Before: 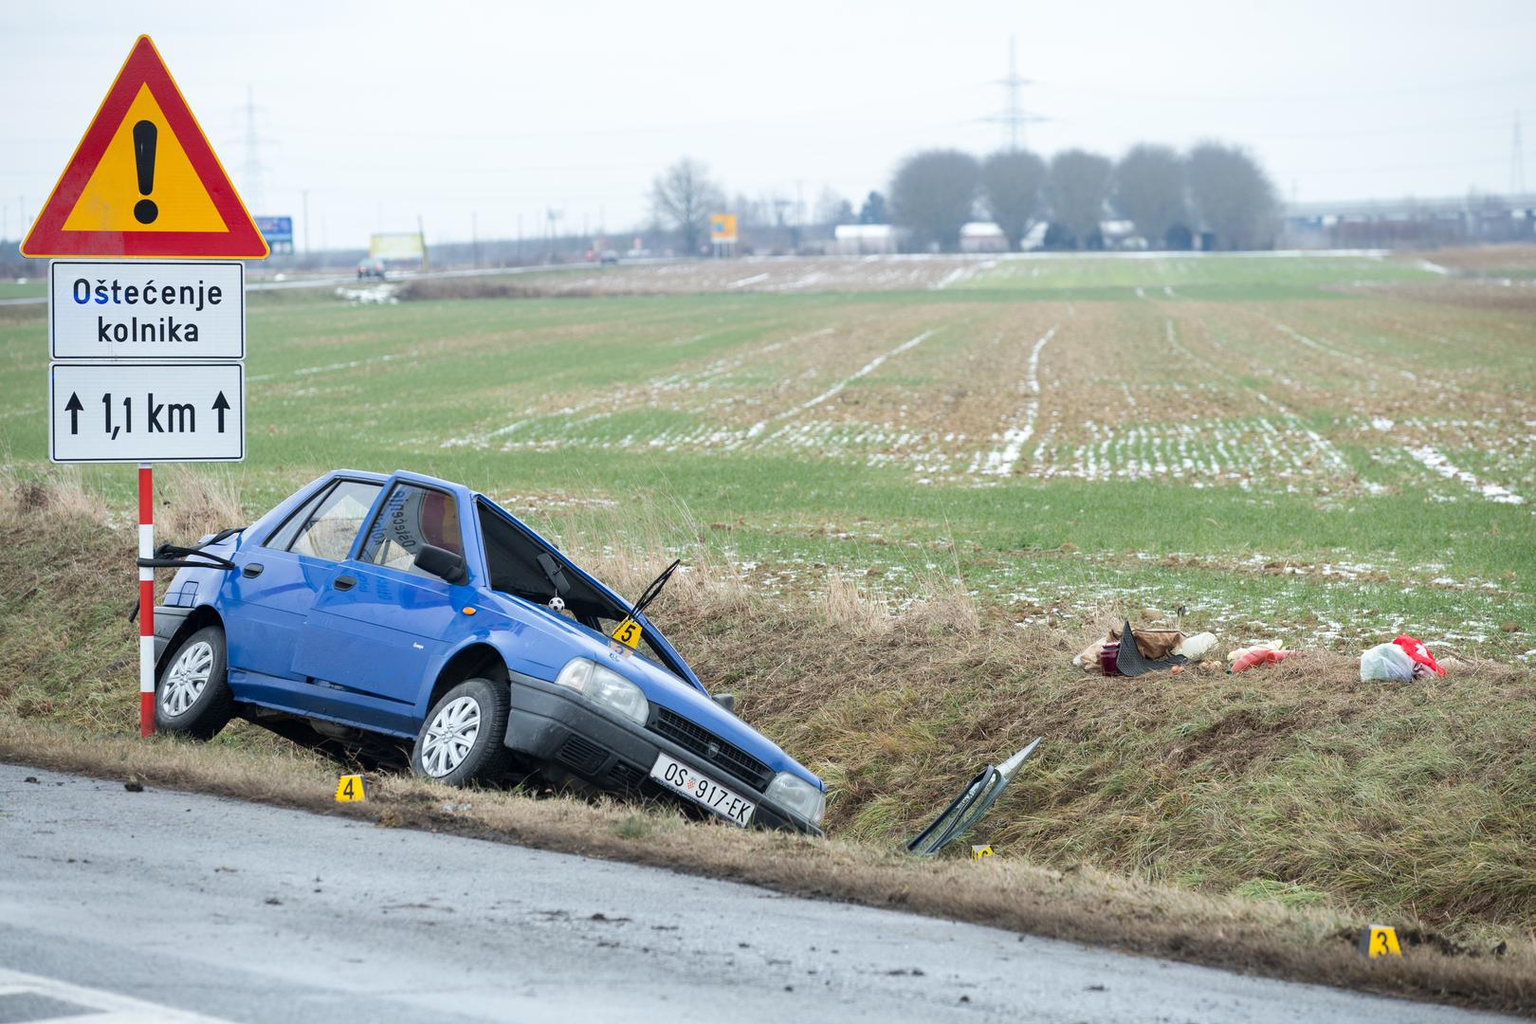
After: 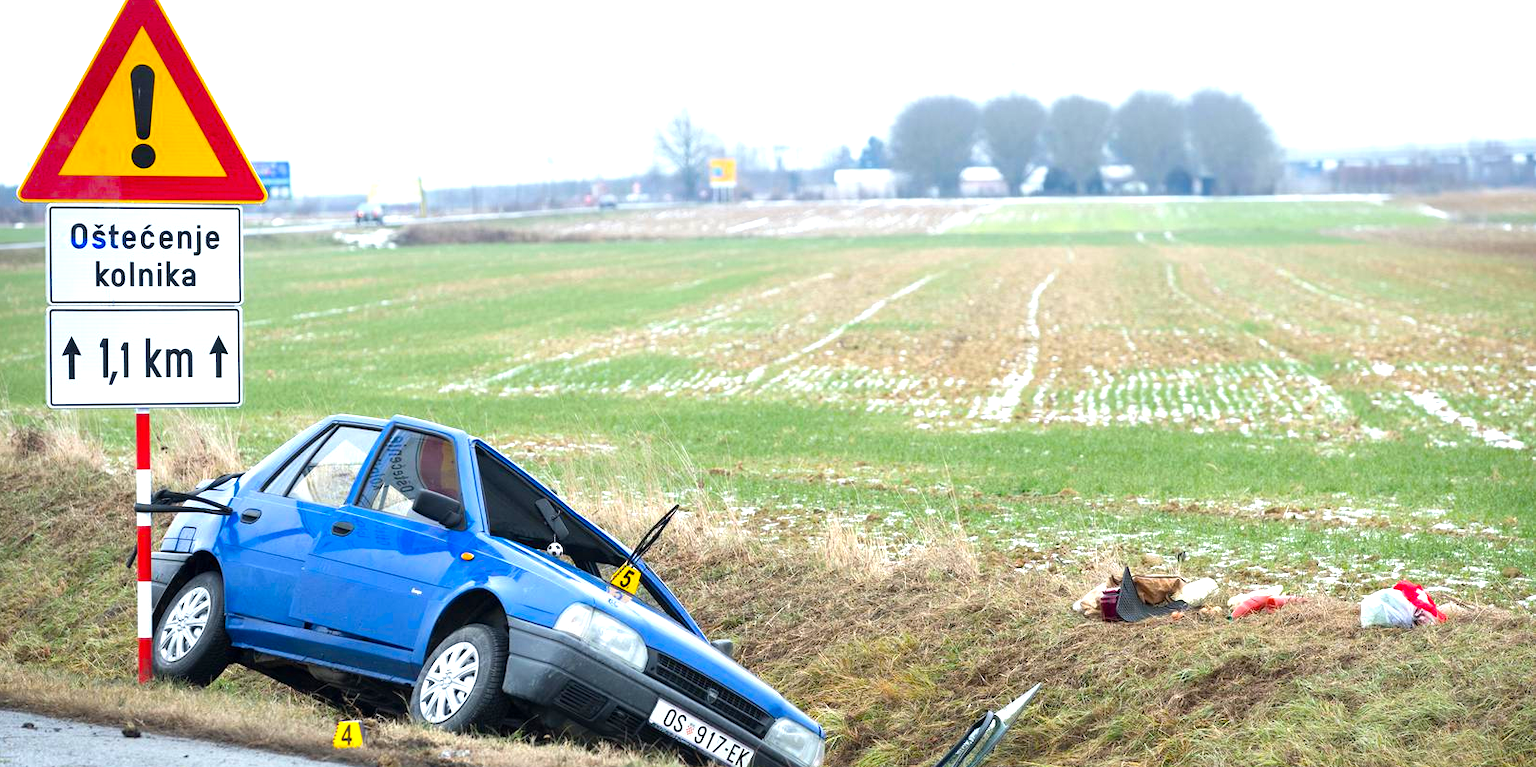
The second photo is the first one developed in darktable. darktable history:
color balance rgb: perceptual saturation grading › global saturation 31.266%, perceptual brilliance grading › global brilliance 19.626%, global vibrance 0.589%
crop: left 0.242%, top 5.503%, bottom 19.752%
